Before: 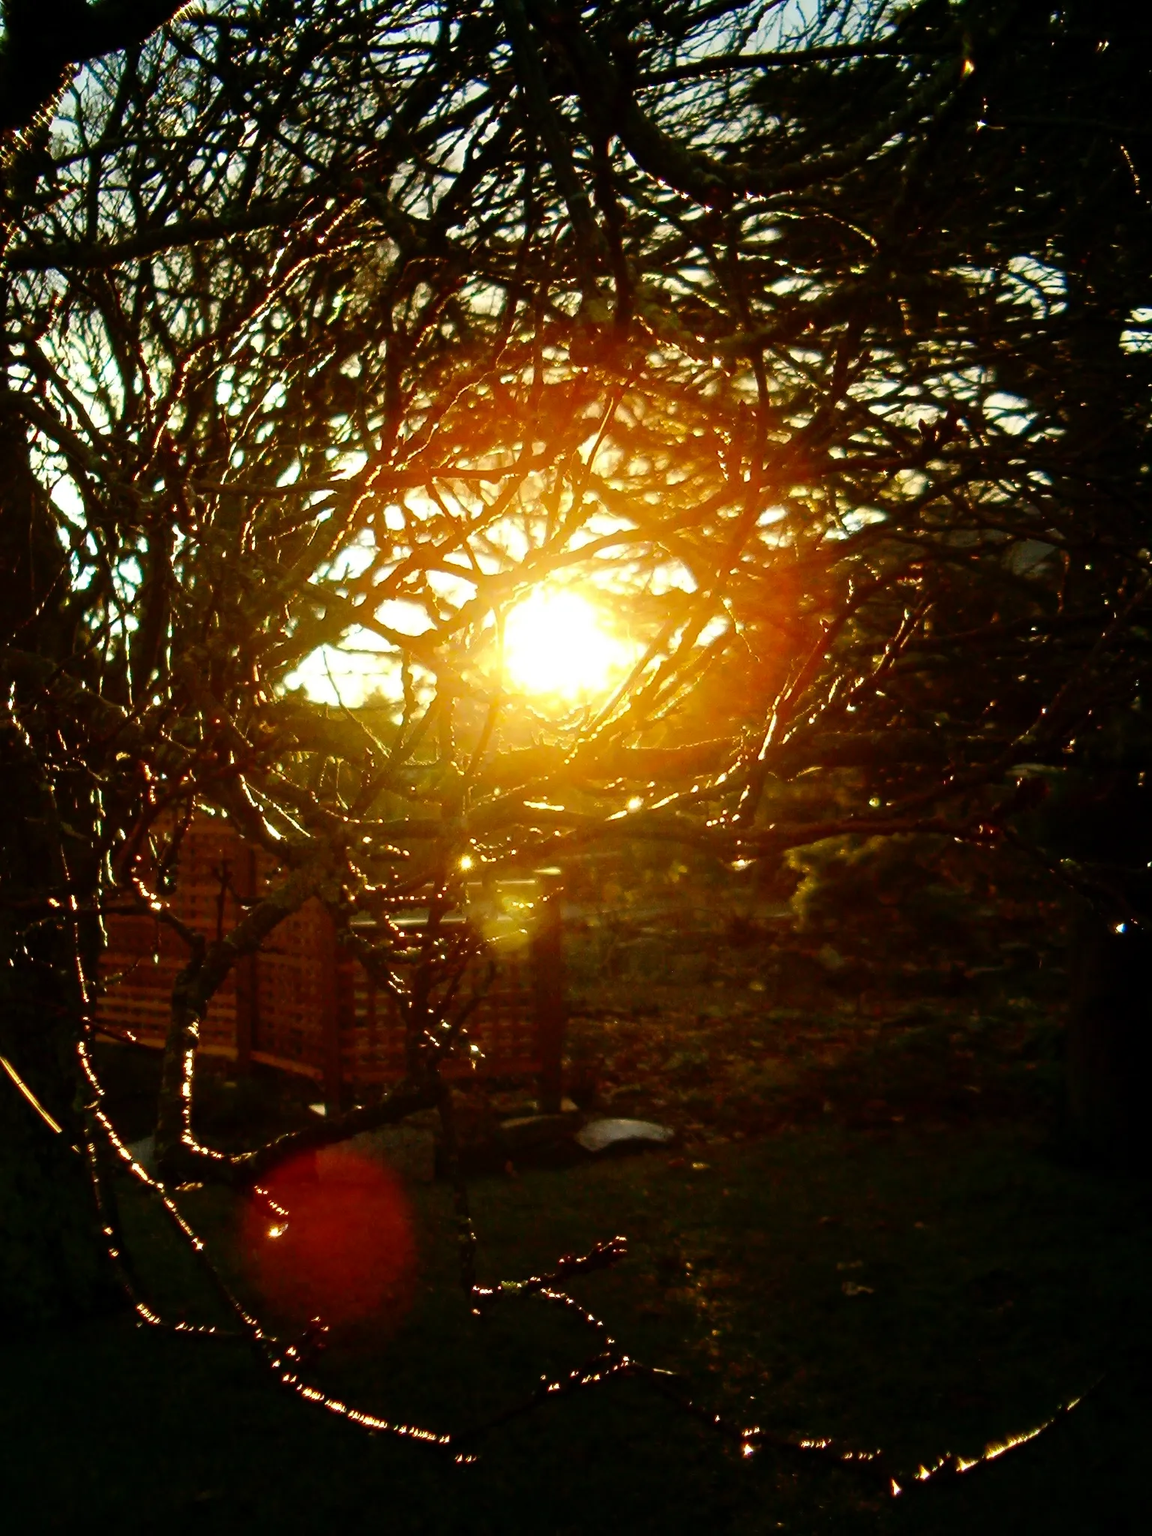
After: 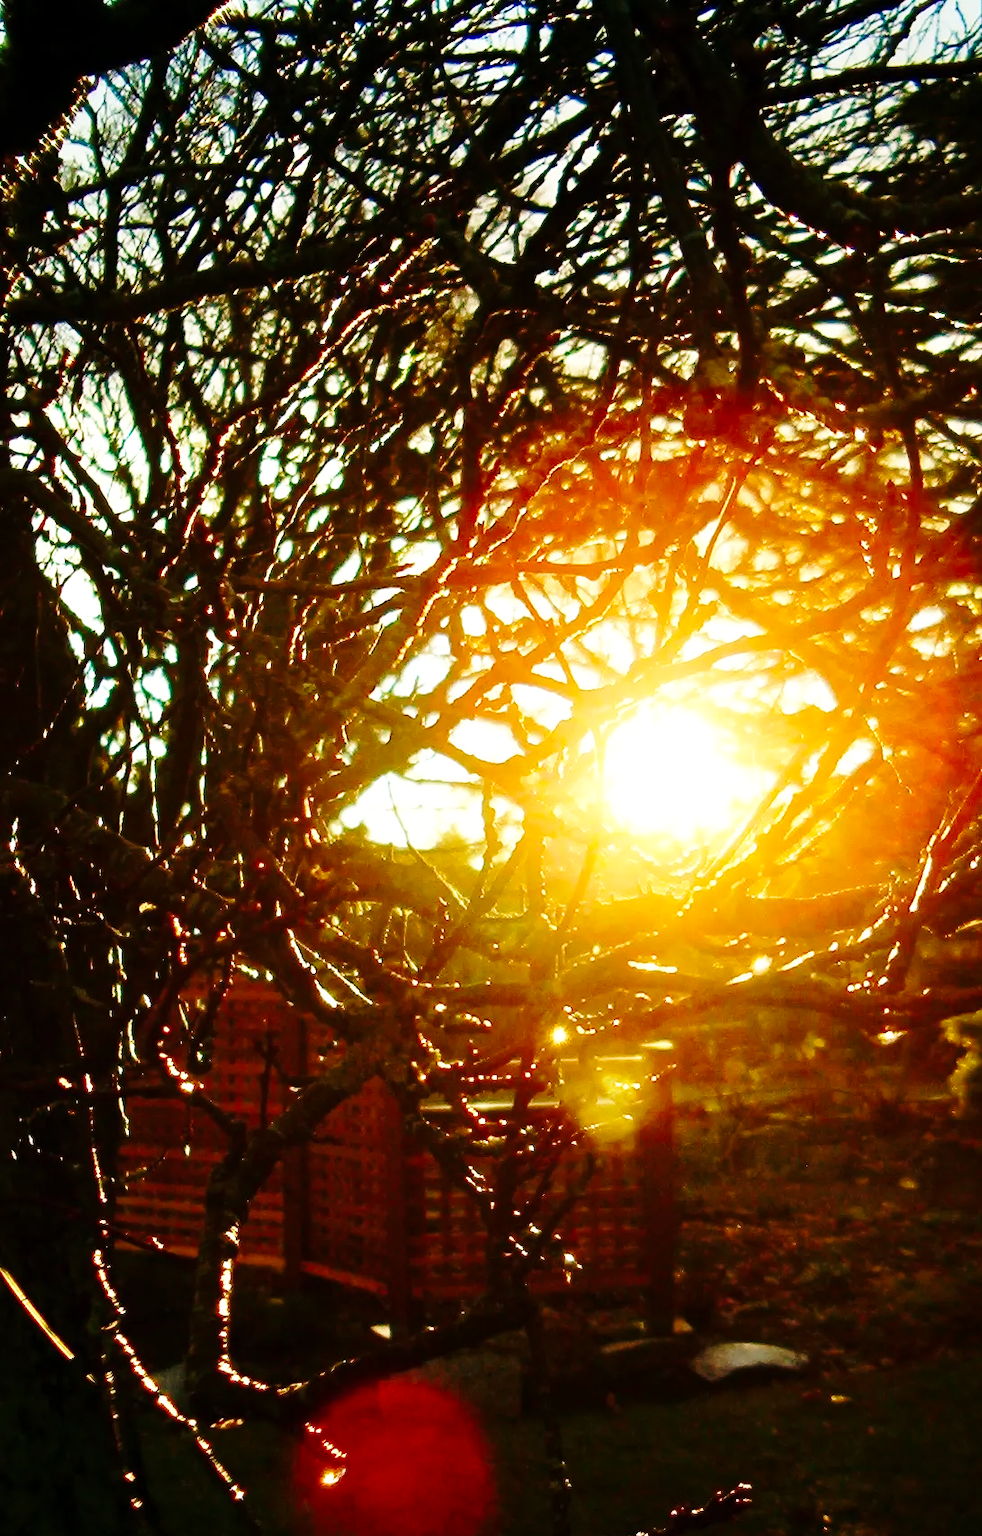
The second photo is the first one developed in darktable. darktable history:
crop: right 28.885%, bottom 16.626%
base curve: curves: ch0 [(0, 0) (0.028, 0.03) (0.121, 0.232) (0.46, 0.748) (0.859, 0.968) (1, 1)], preserve colors none
